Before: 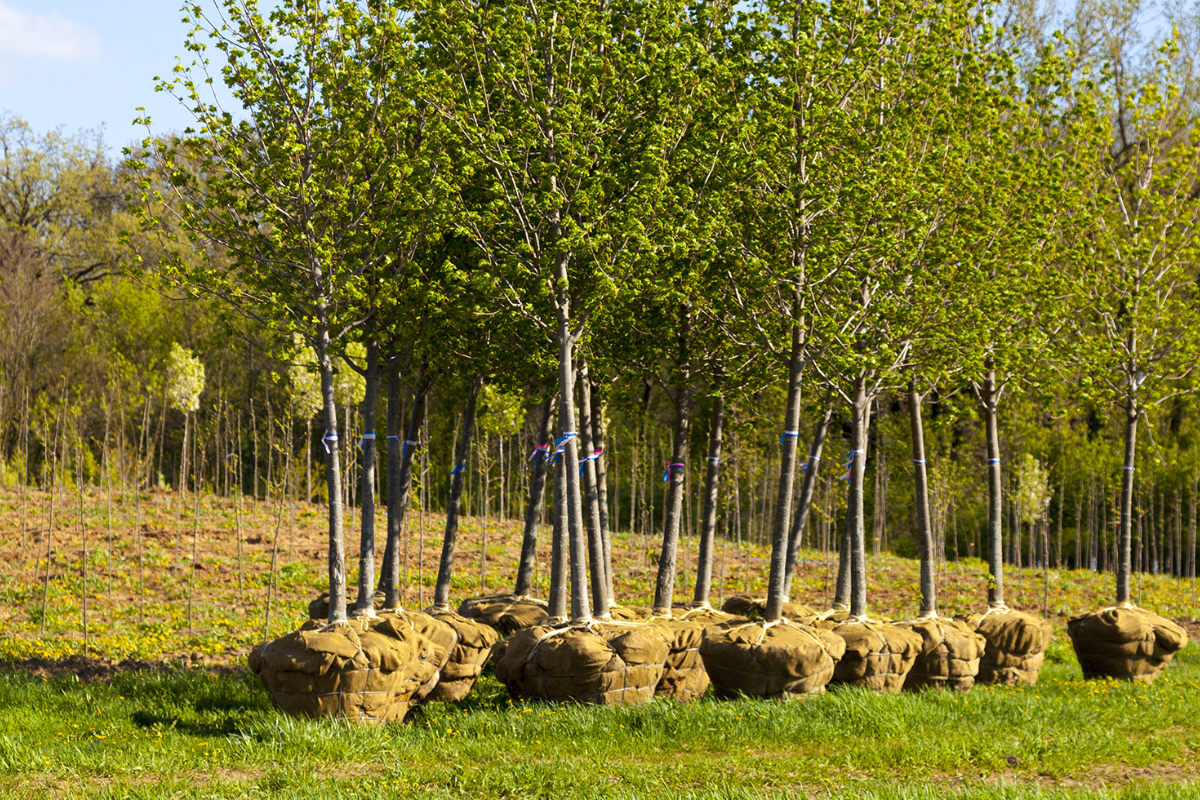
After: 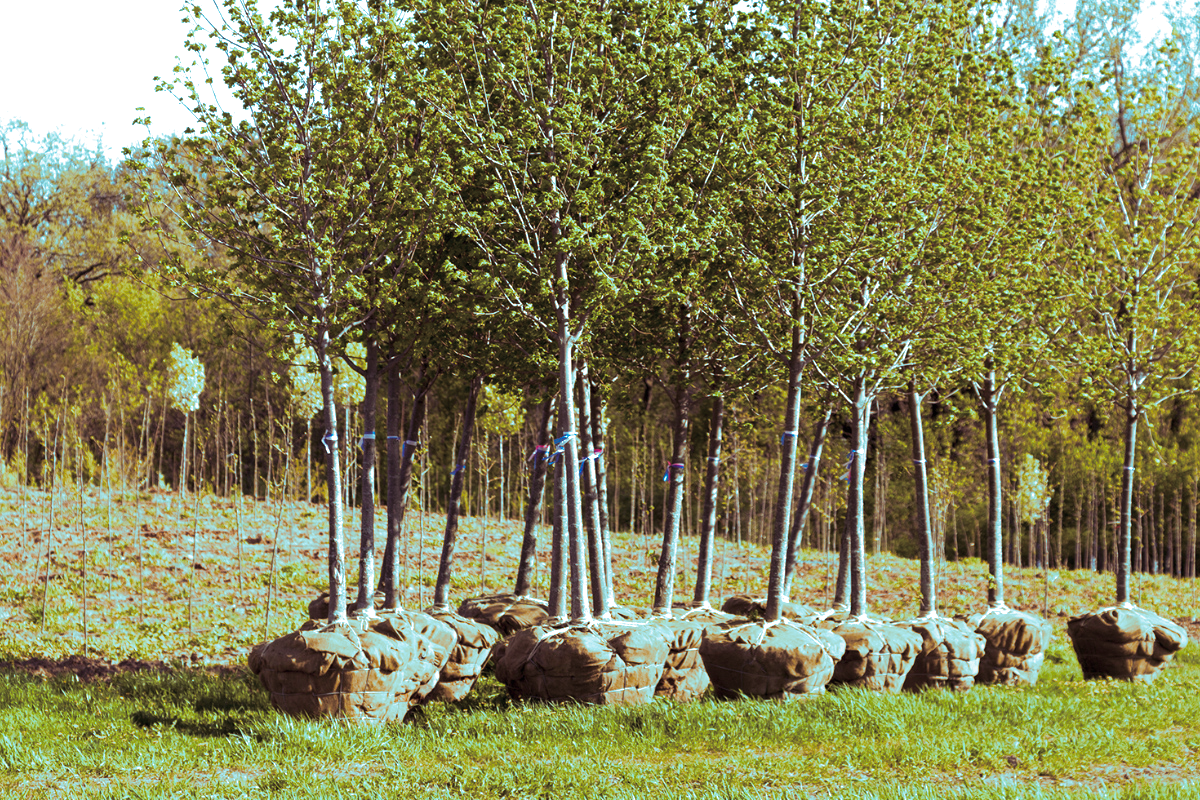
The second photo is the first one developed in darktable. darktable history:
exposure: black level correction 0, exposure 0.5 EV, compensate exposure bias true, compensate highlight preservation false
split-toning: shadows › hue 327.6°, highlights › hue 198°, highlights › saturation 0.55, balance -21.25, compress 0%
